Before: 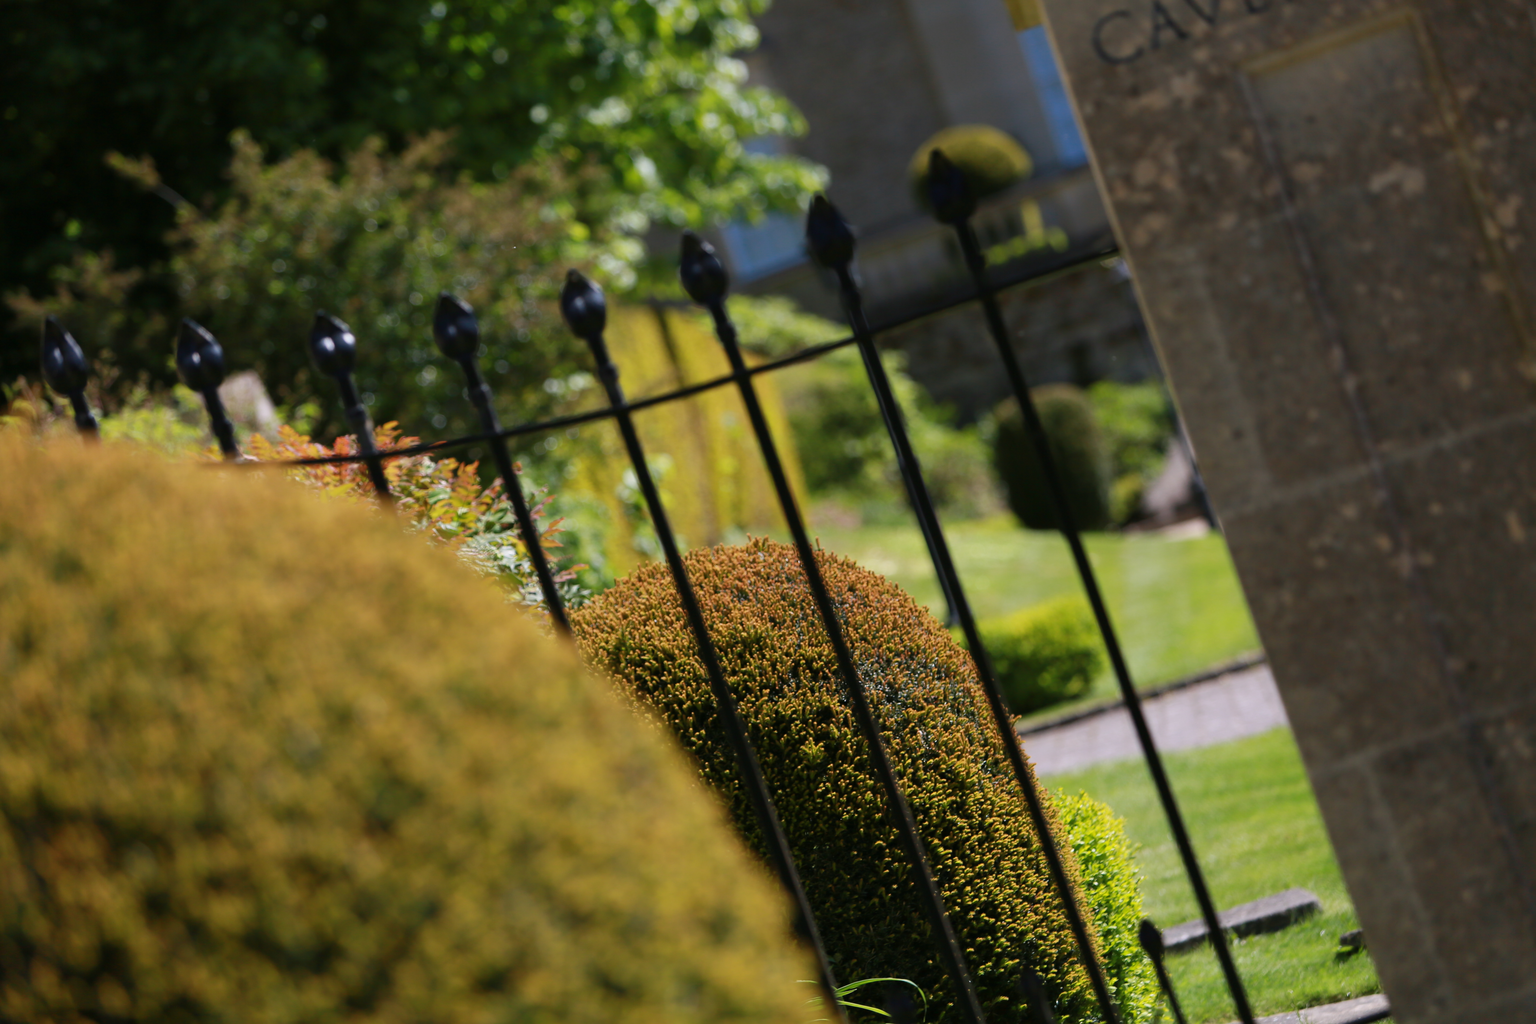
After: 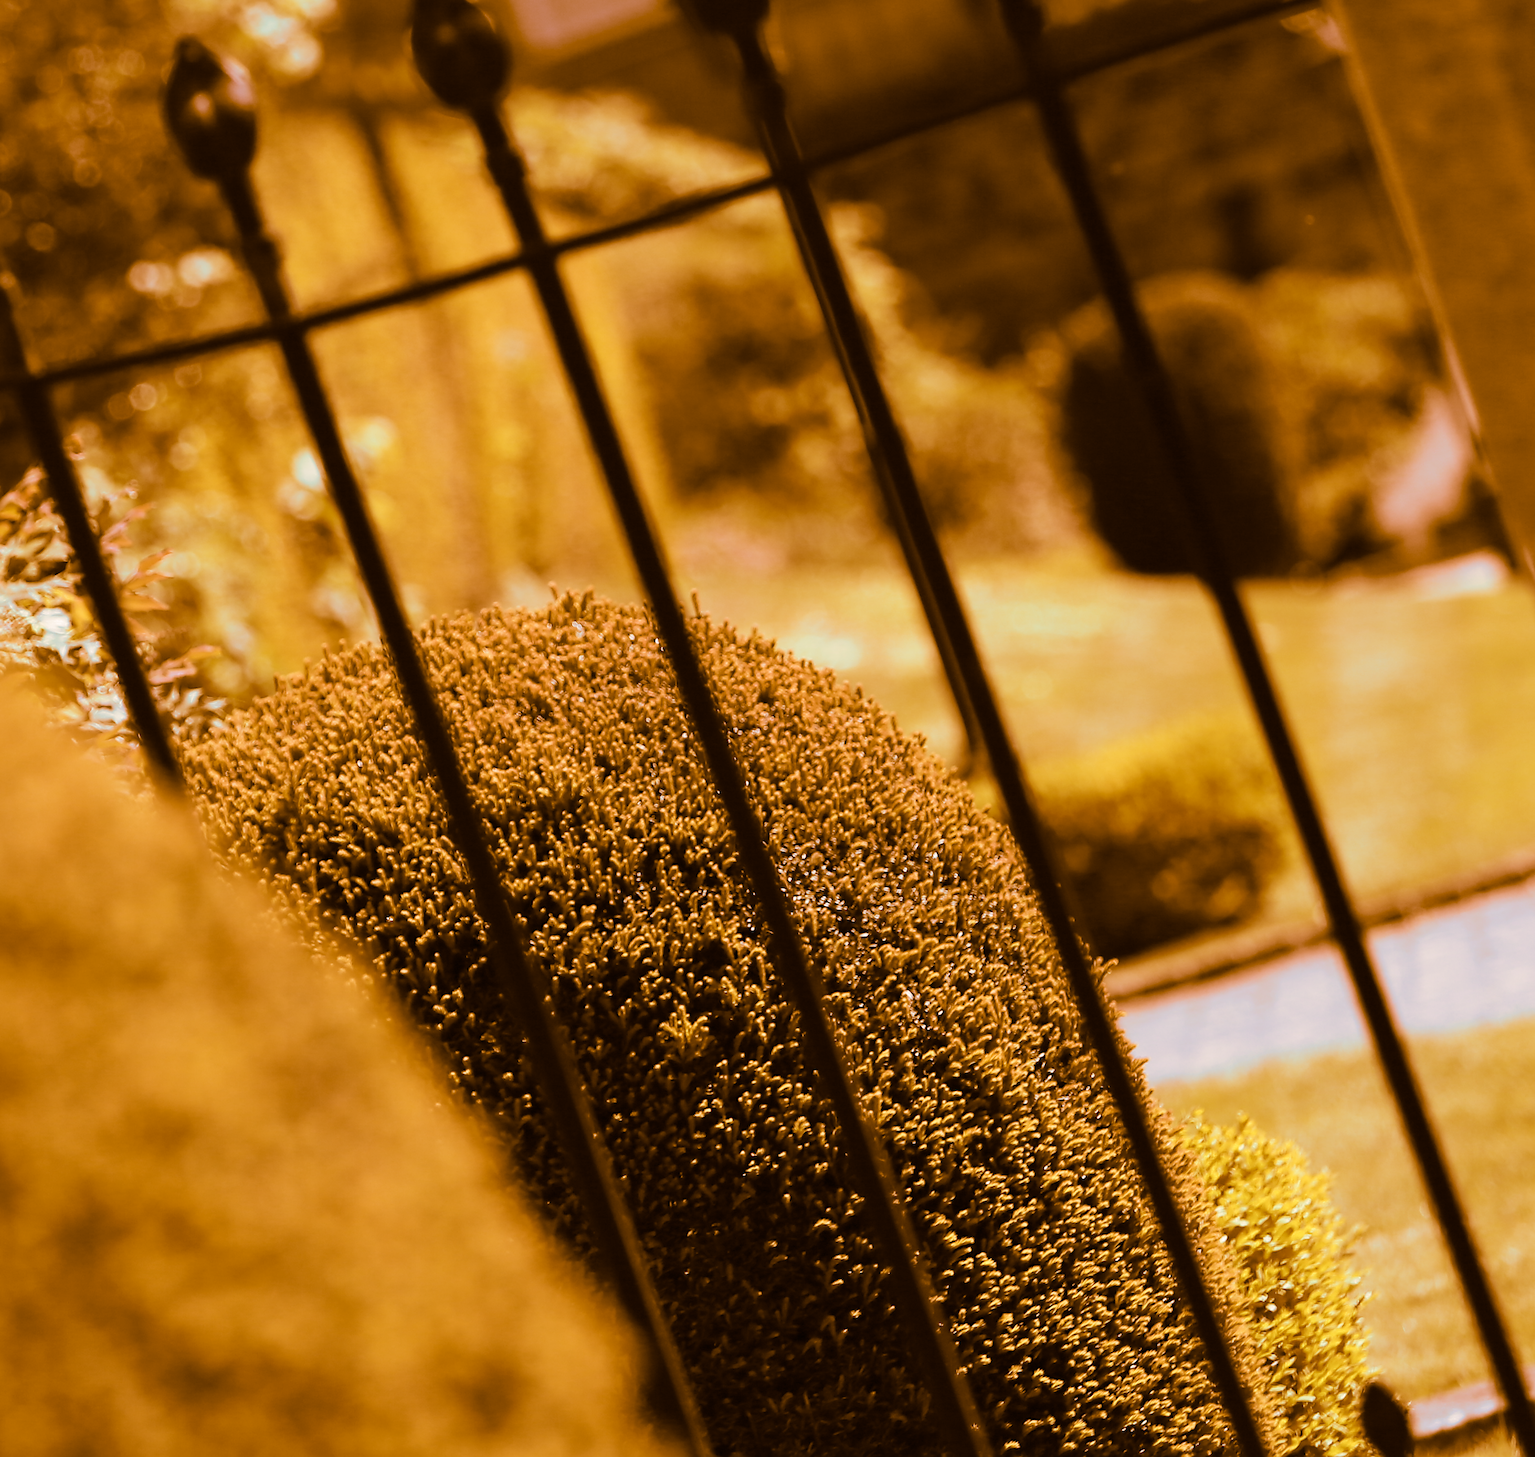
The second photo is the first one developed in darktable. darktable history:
split-toning: shadows › hue 26°, shadows › saturation 0.92, highlights › hue 40°, highlights › saturation 0.92, balance -63, compress 0%
sharpen: radius 1.4, amount 1.25, threshold 0.7
crop: left 31.379%, top 24.658%, right 20.326%, bottom 6.628%
tone curve: curves: ch0 [(0, 0) (0.003, 0.004) (0.011, 0.015) (0.025, 0.033) (0.044, 0.059) (0.069, 0.093) (0.1, 0.133) (0.136, 0.182) (0.177, 0.237) (0.224, 0.3) (0.277, 0.369) (0.335, 0.437) (0.399, 0.511) (0.468, 0.584) (0.543, 0.656) (0.623, 0.729) (0.709, 0.8) (0.801, 0.872) (0.898, 0.935) (1, 1)], preserve colors none
